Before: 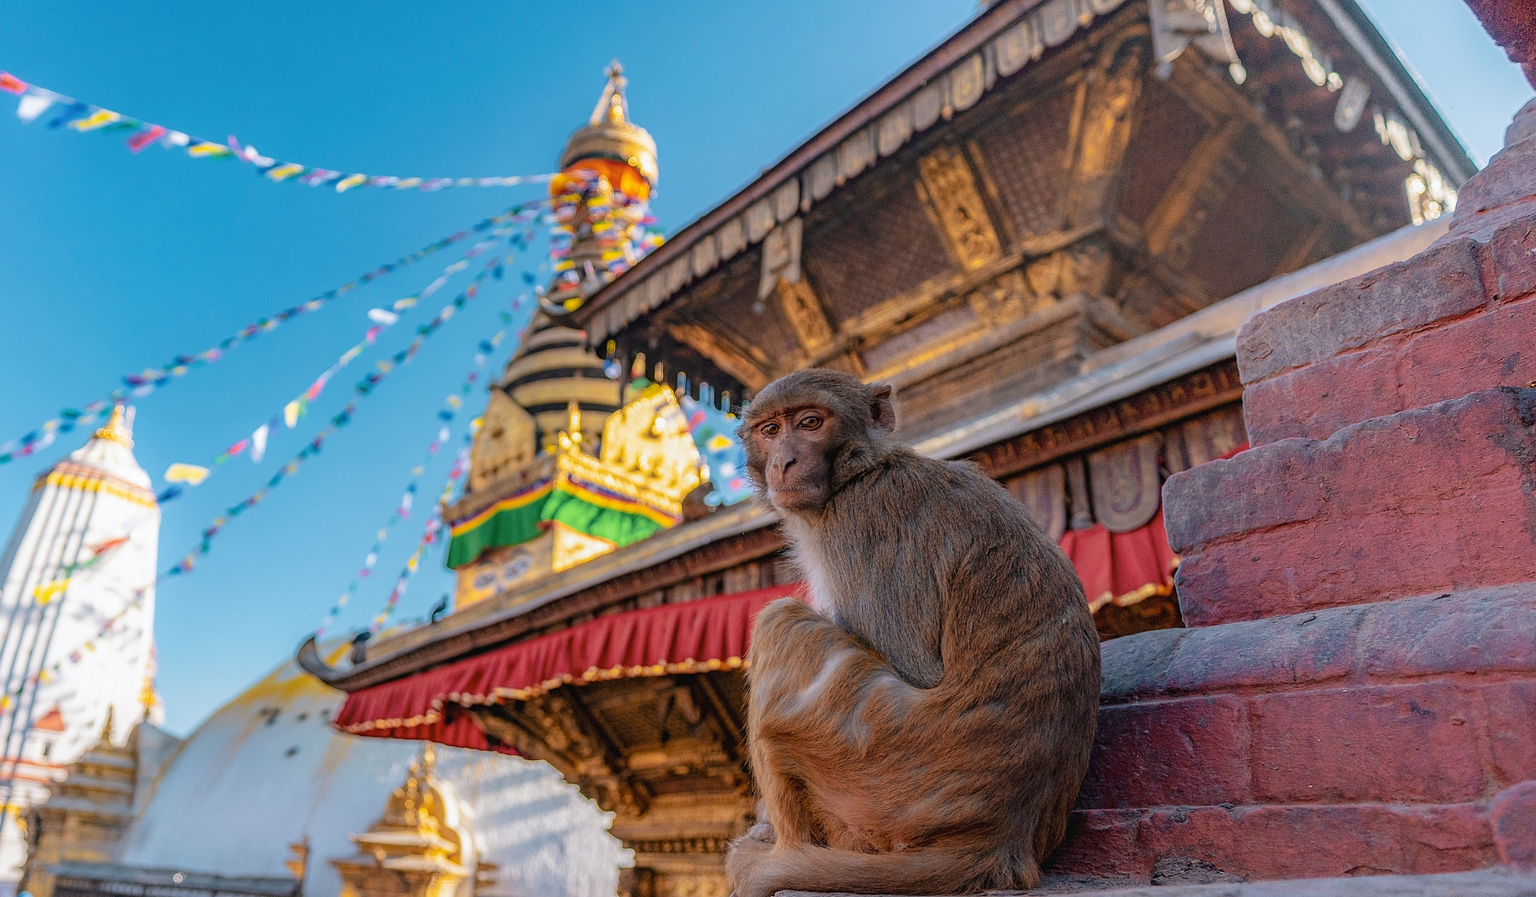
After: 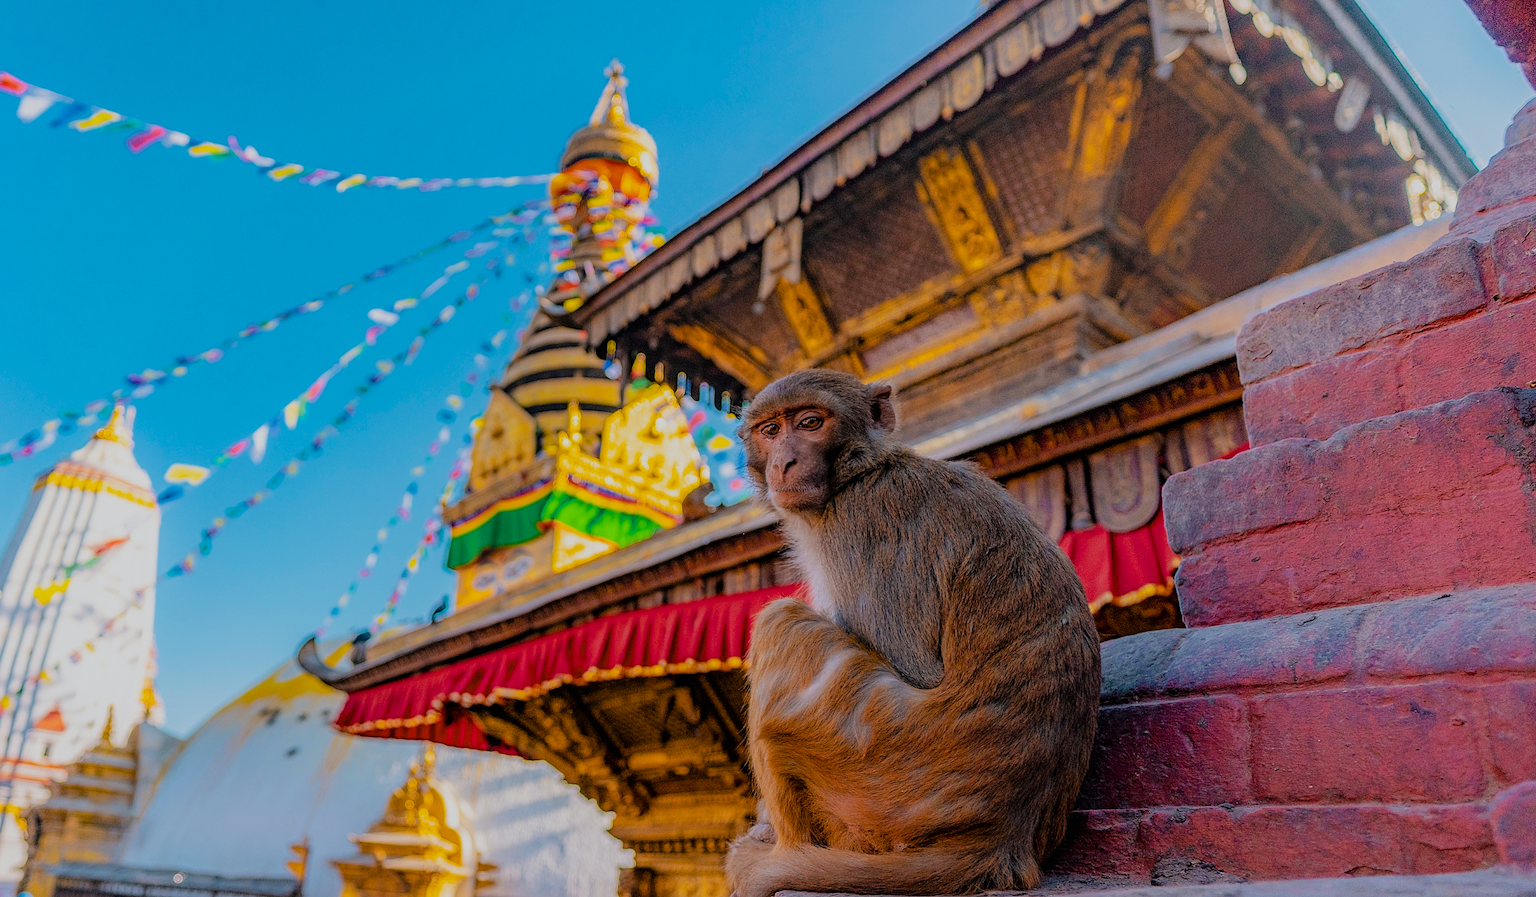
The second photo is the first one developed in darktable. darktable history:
color balance rgb: linear chroma grading › global chroma 15%, perceptual saturation grading › global saturation 30%
filmic rgb: black relative exposure -6.68 EV, white relative exposure 4.56 EV, hardness 3.25
